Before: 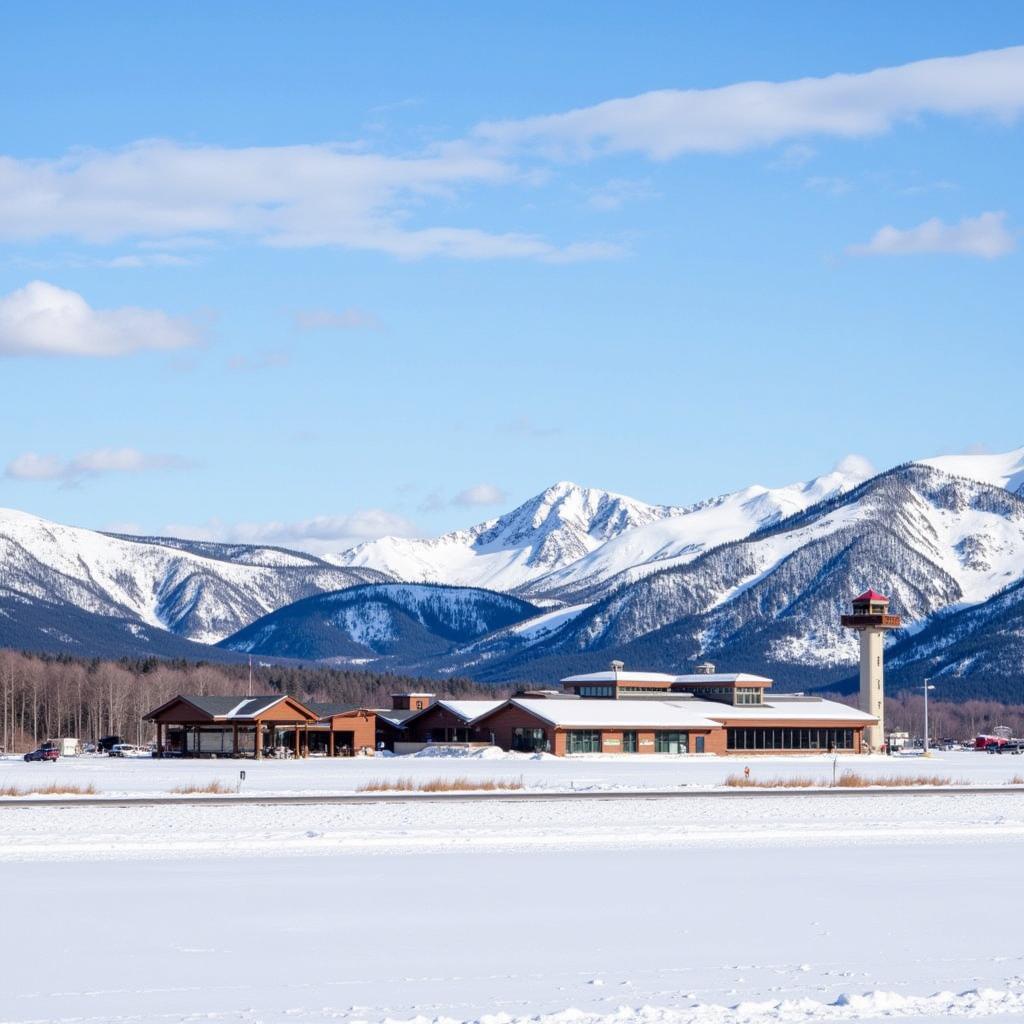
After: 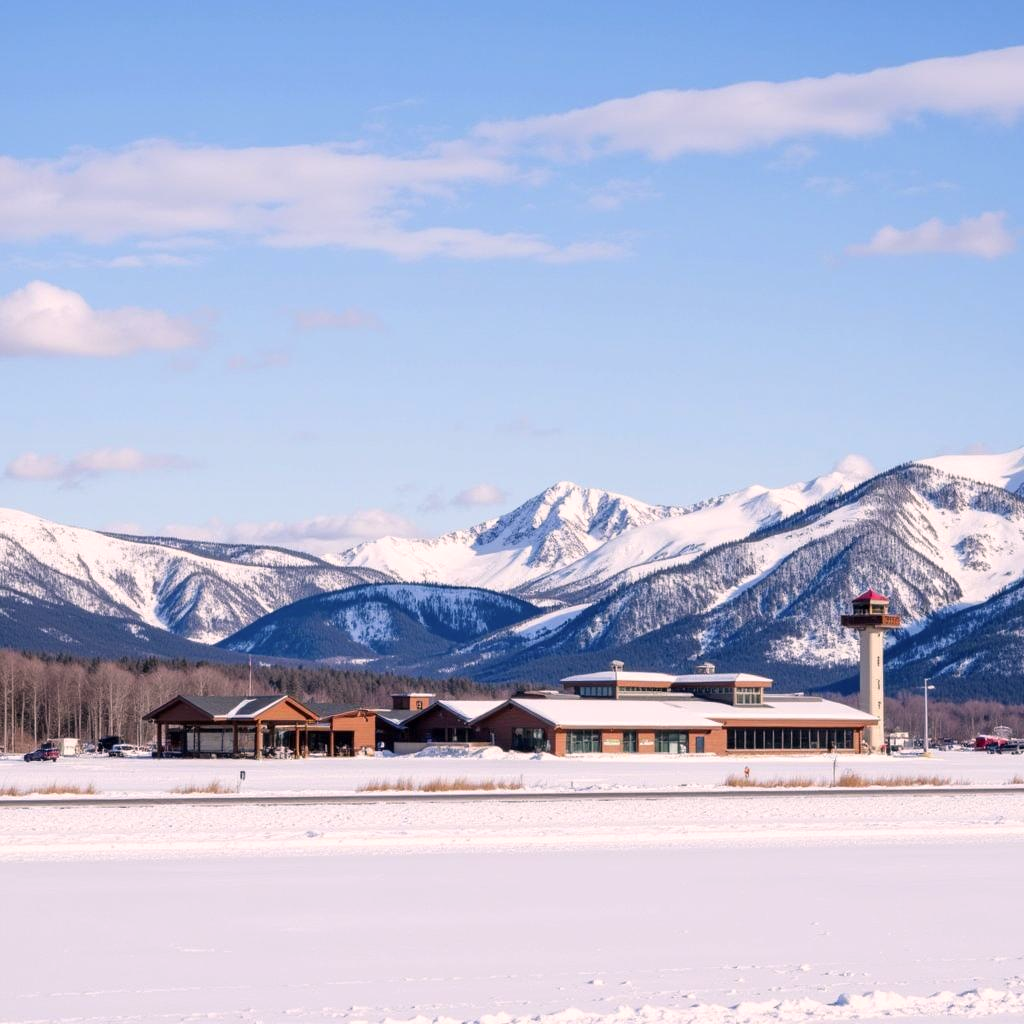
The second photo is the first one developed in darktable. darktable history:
color correction: highlights a* 7.61, highlights b* 4.22
